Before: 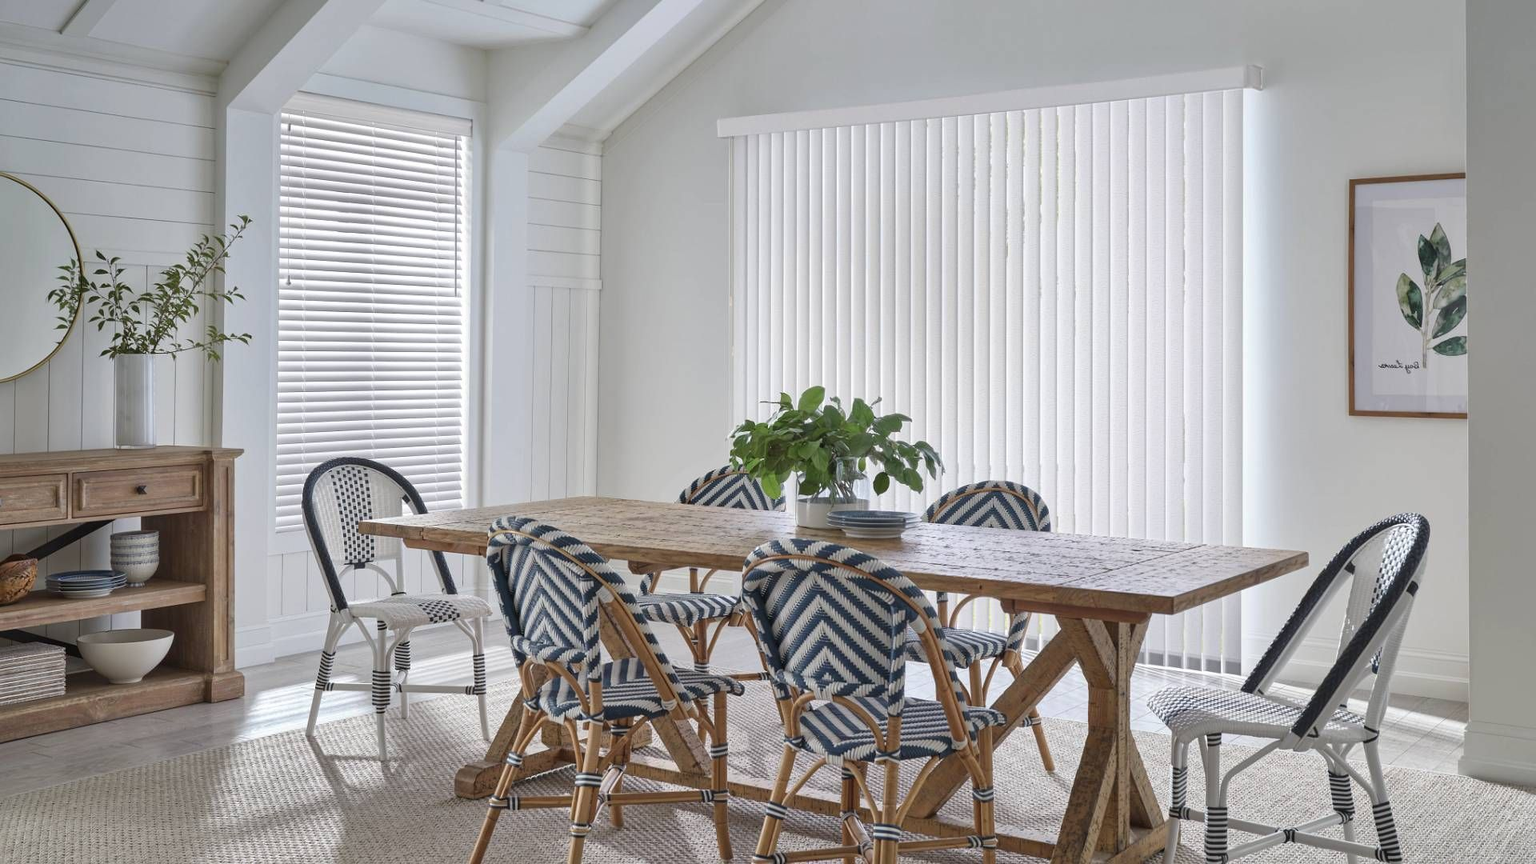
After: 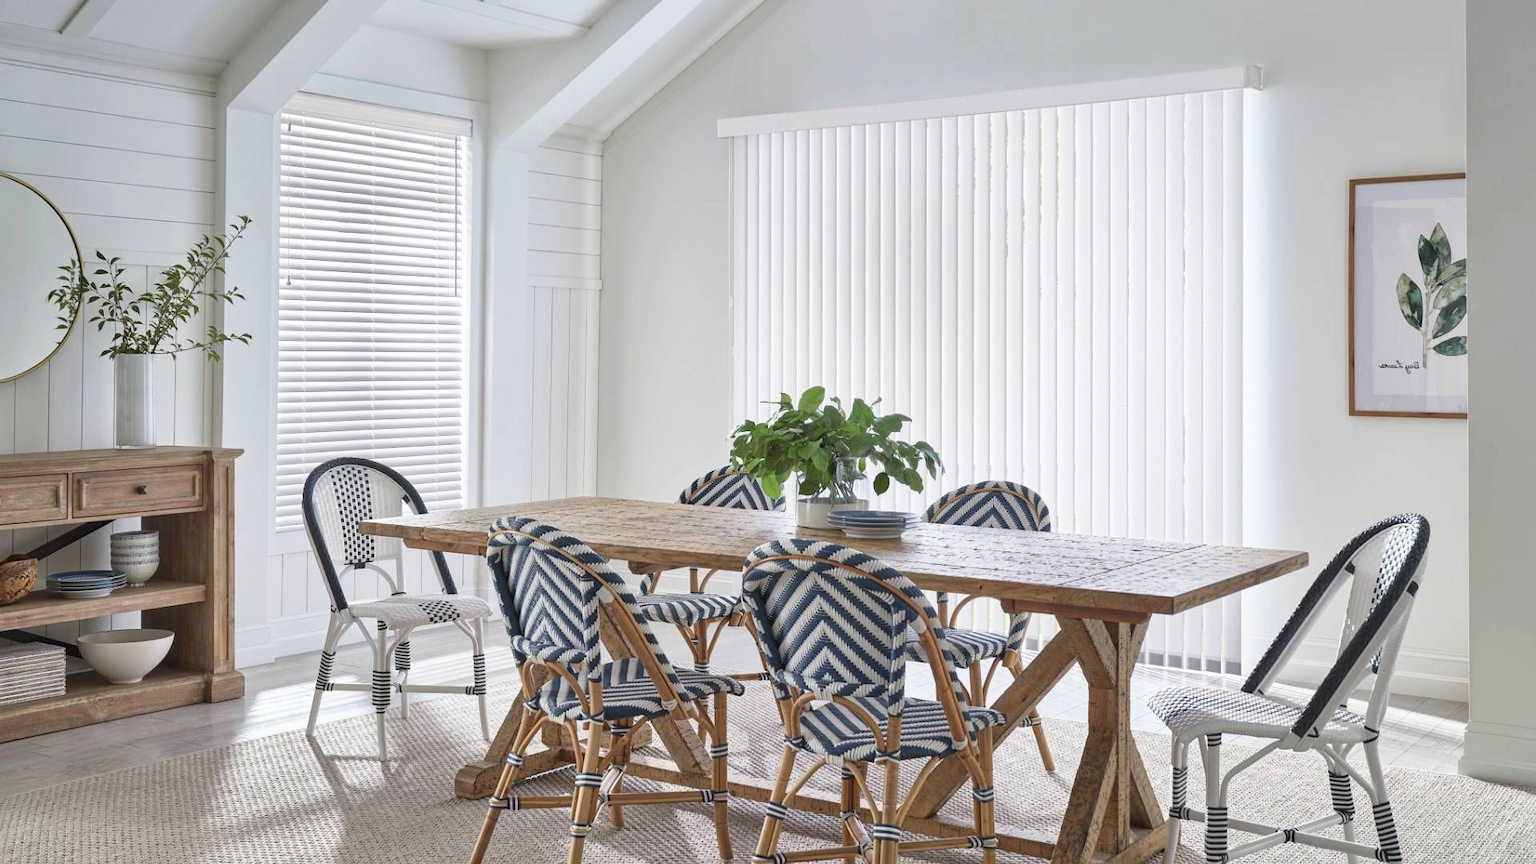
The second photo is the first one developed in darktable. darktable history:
base curve: curves: ch0 [(0, 0) (0.666, 0.806) (1, 1)], preserve colors none
